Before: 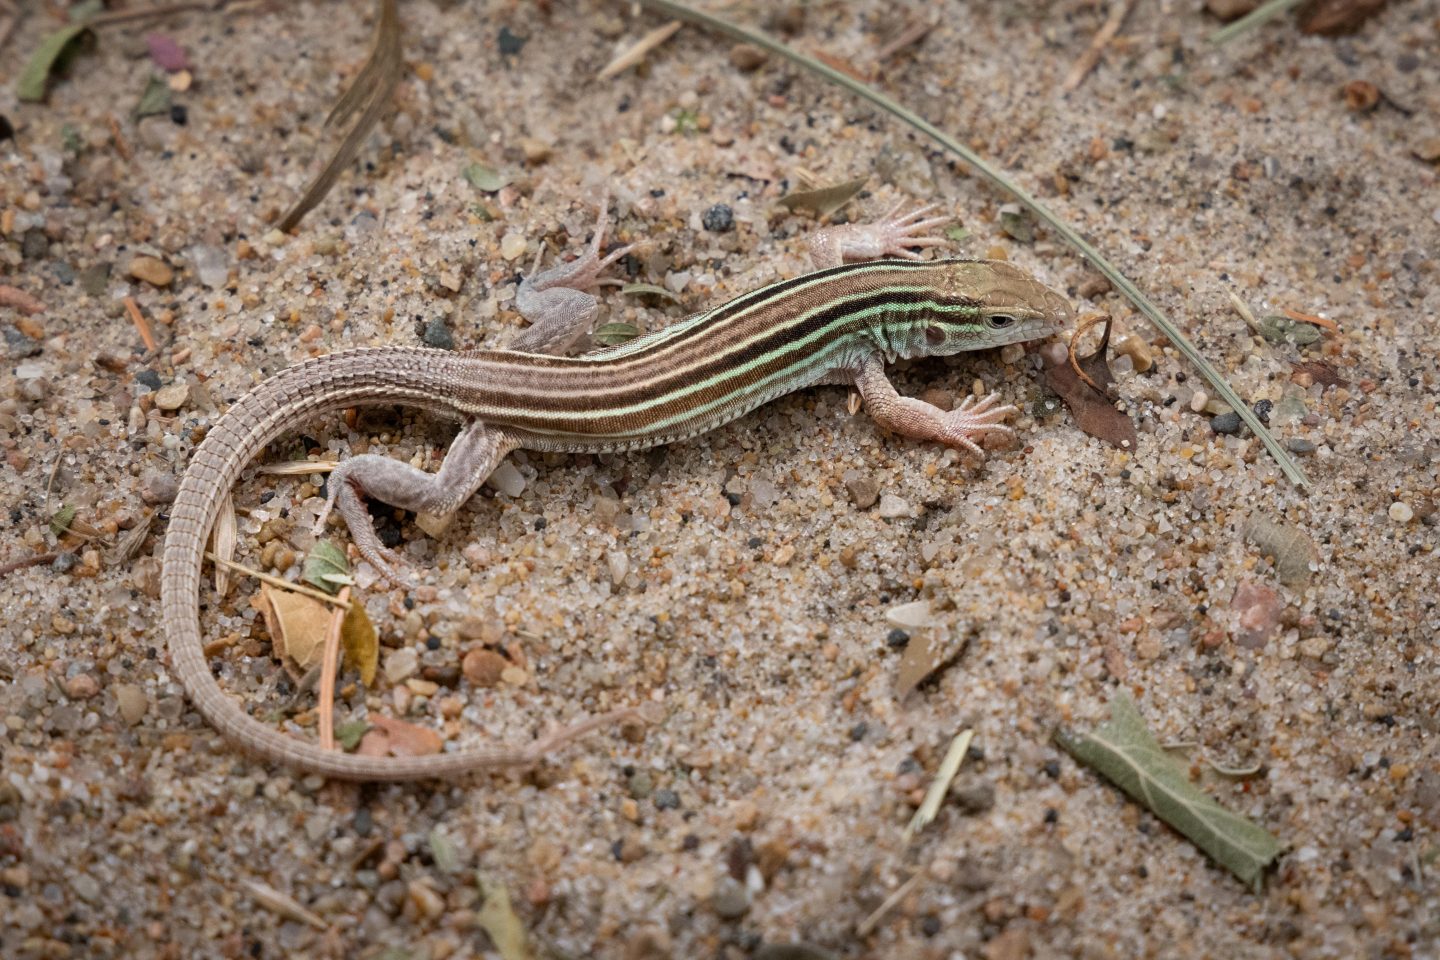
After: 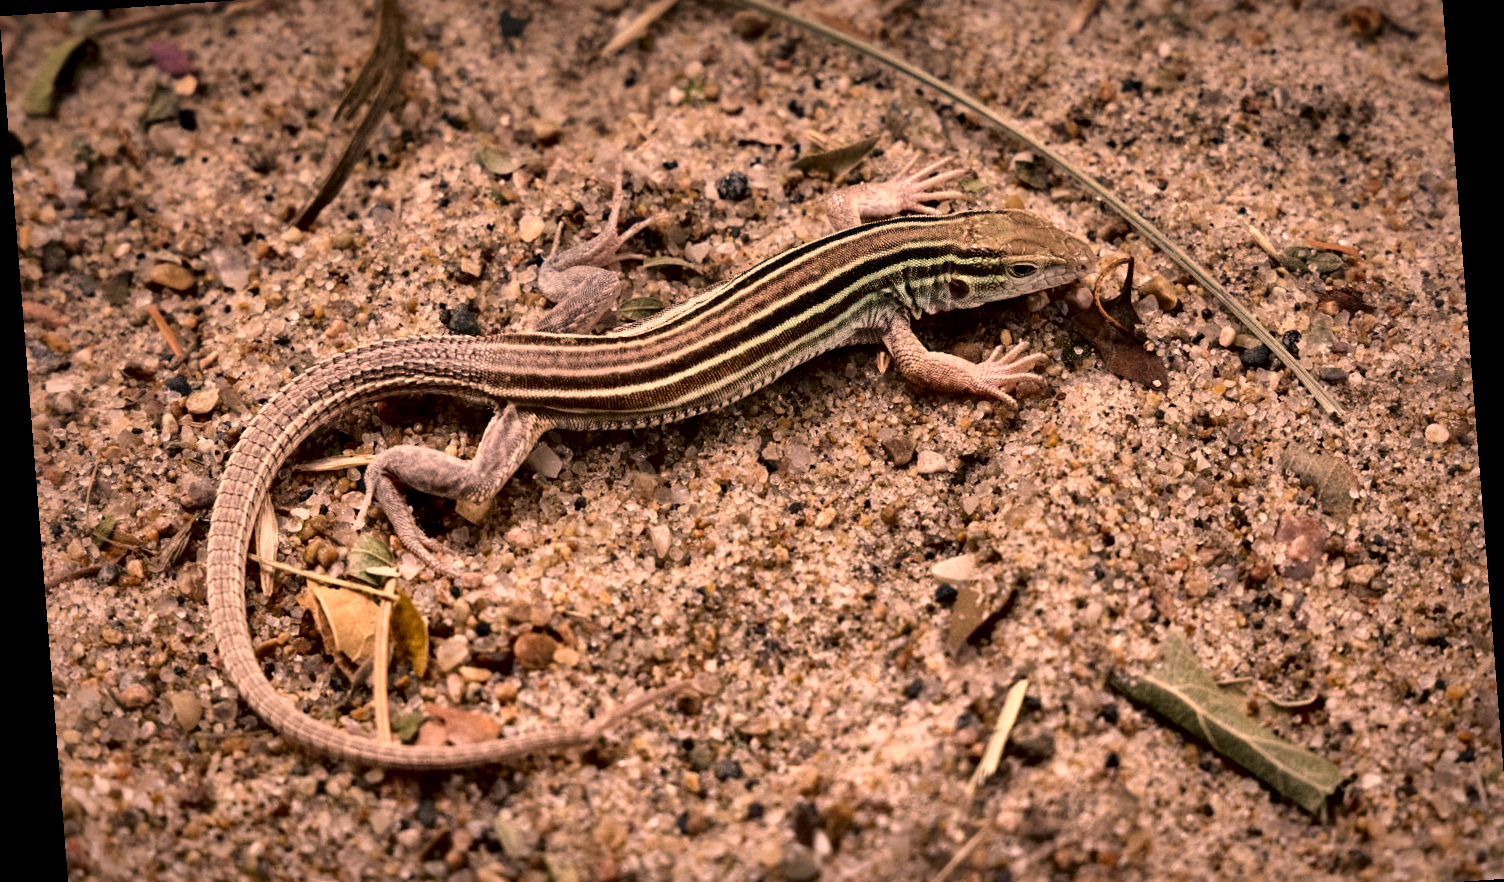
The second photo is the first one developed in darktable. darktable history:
rotate and perspective: rotation -4.2°, shear 0.006, automatic cropping off
crop: top 7.625%, bottom 8.027%
color correction: highlights a* 21.88, highlights b* 22.25
exposure: black level correction 0, compensate exposure bias true, compensate highlight preservation false
local contrast: mode bilateral grid, contrast 44, coarseness 69, detail 214%, midtone range 0.2
graduated density: on, module defaults
